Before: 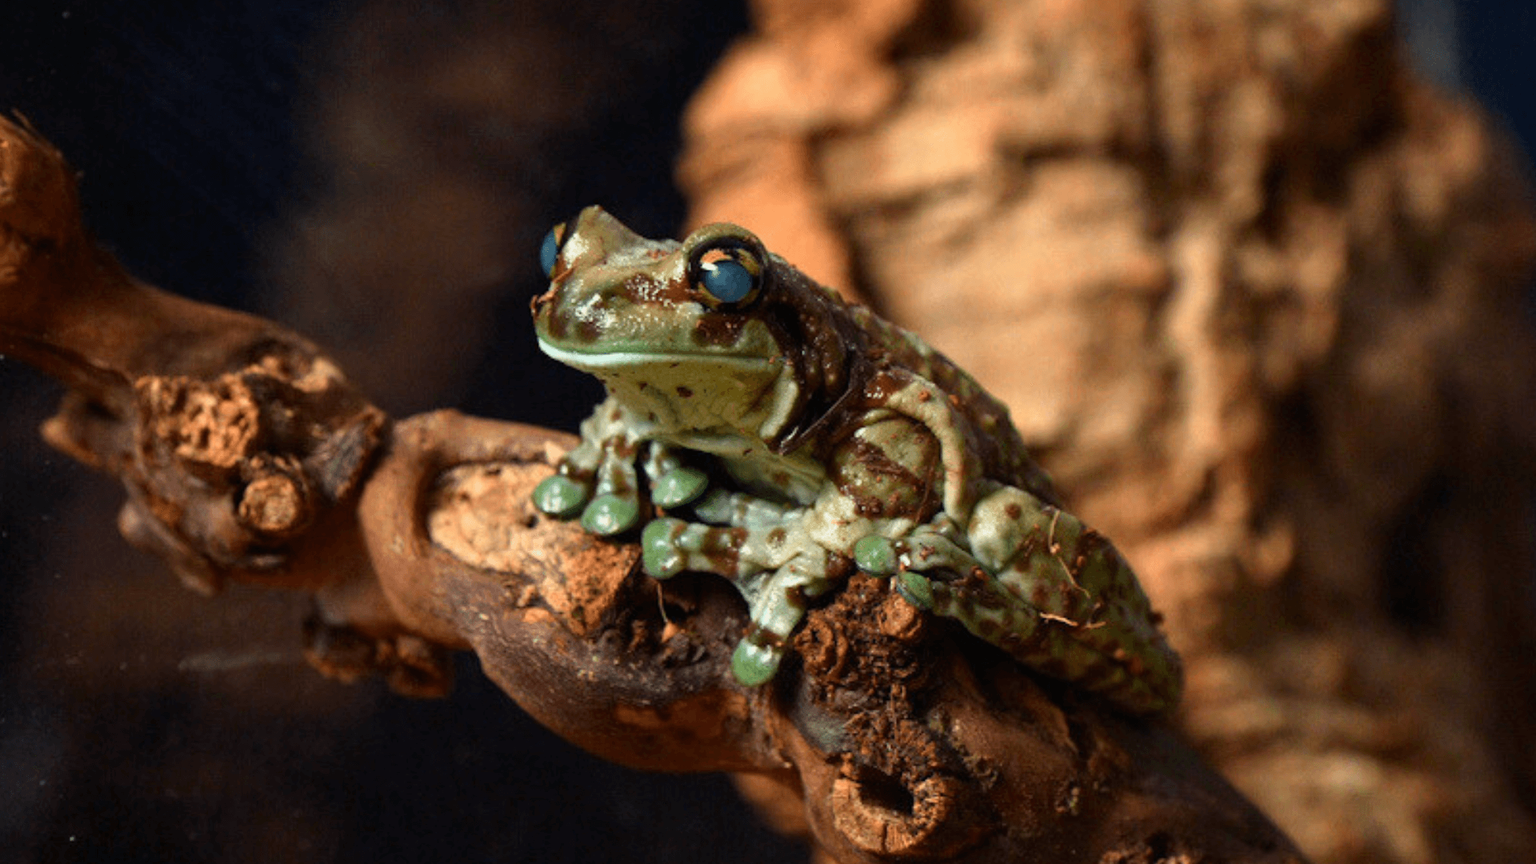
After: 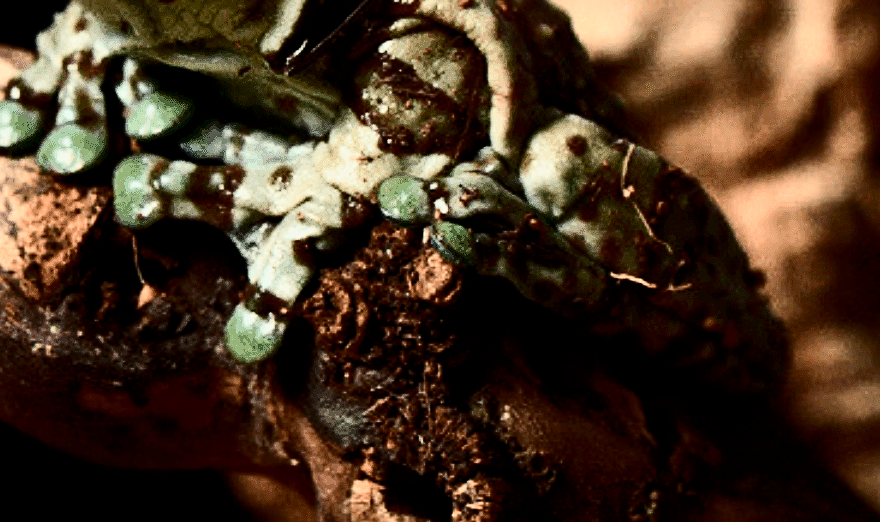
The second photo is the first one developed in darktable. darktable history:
crop: left 35.976%, top 45.819%, right 18.162%, bottom 5.807%
contrast brightness saturation: contrast 0.5, saturation -0.1
filmic rgb: black relative exposure -5.83 EV, white relative exposure 3.4 EV, hardness 3.68
sharpen: on, module defaults
